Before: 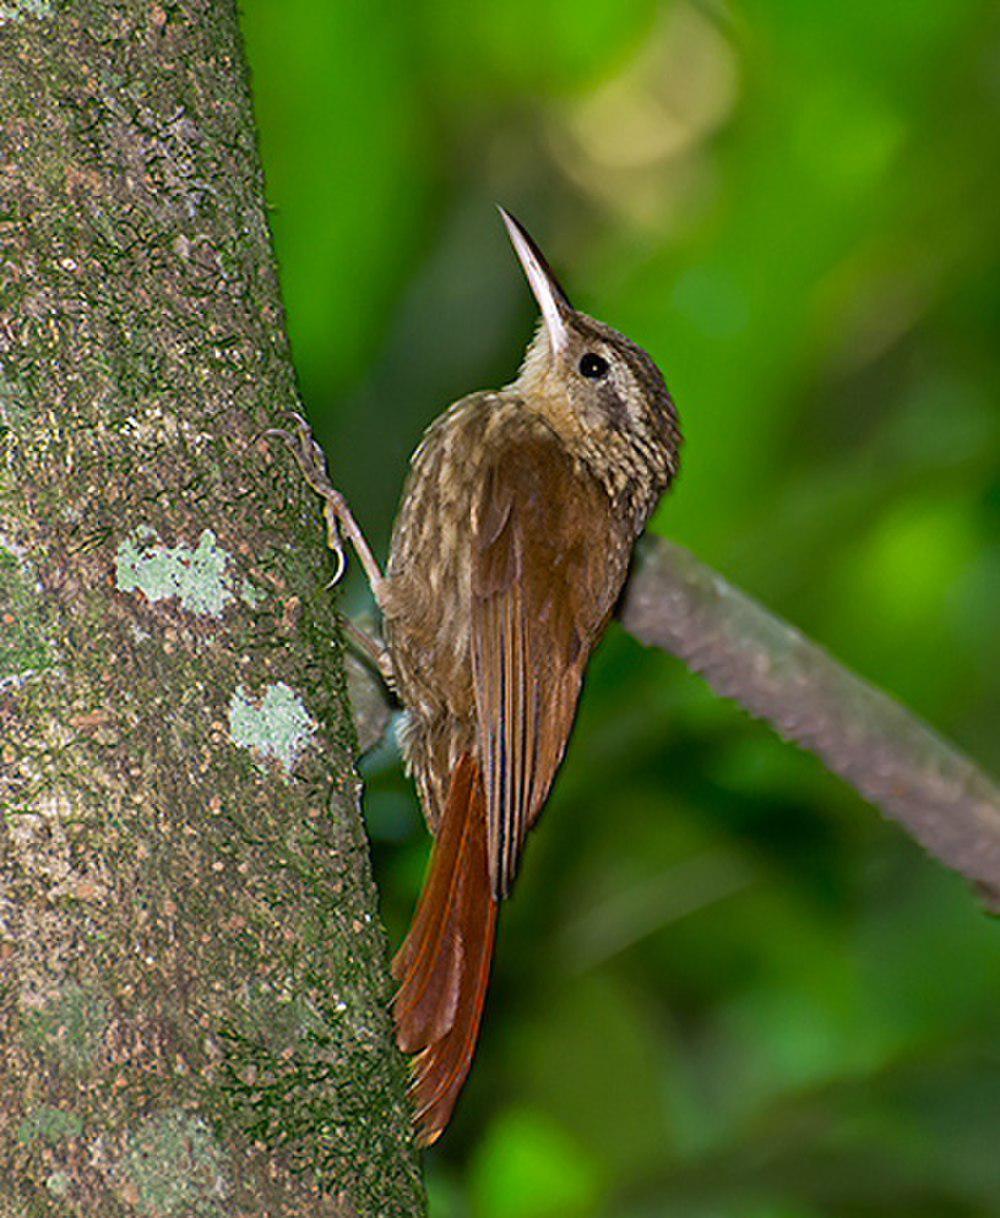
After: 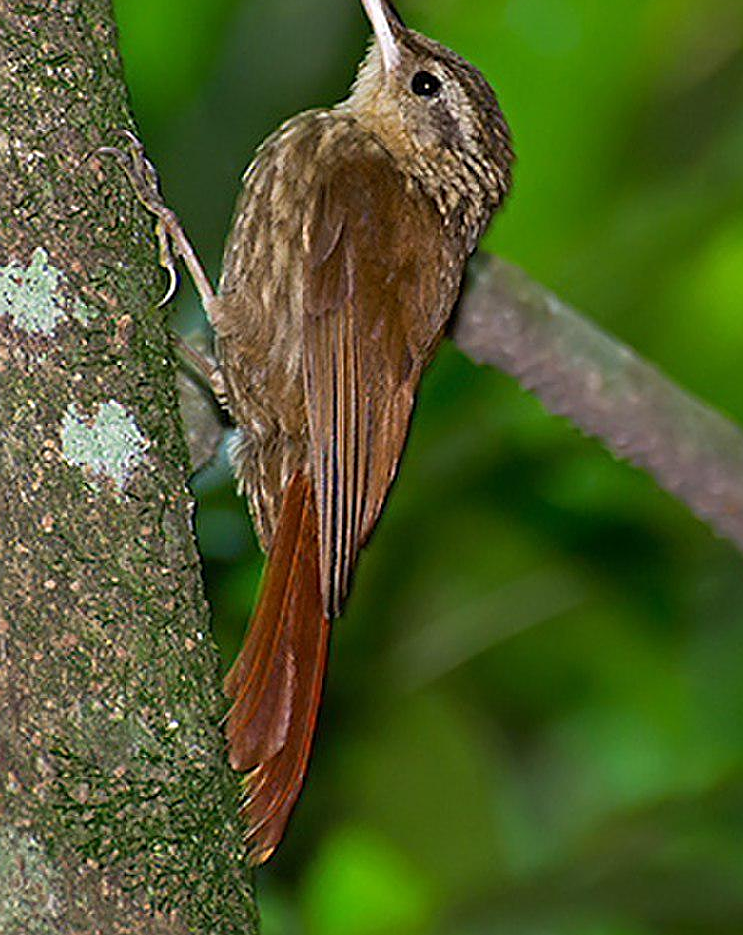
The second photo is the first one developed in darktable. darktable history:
sharpen: on, module defaults
crop: left 16.826%, top 23.155%, right 8.853%
